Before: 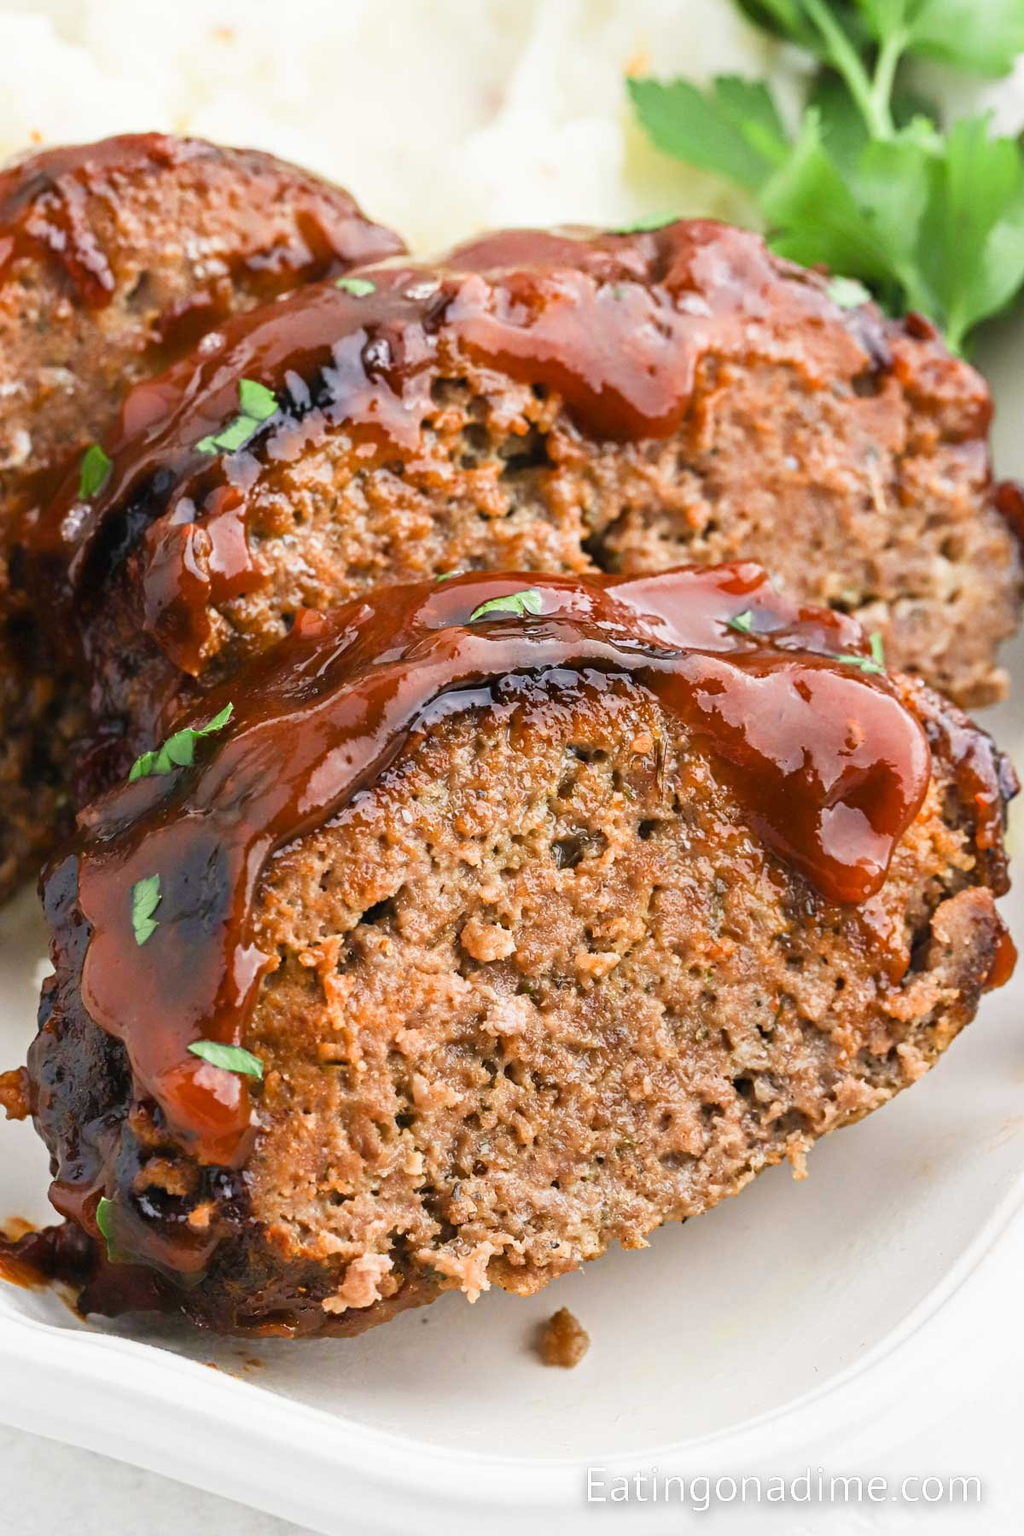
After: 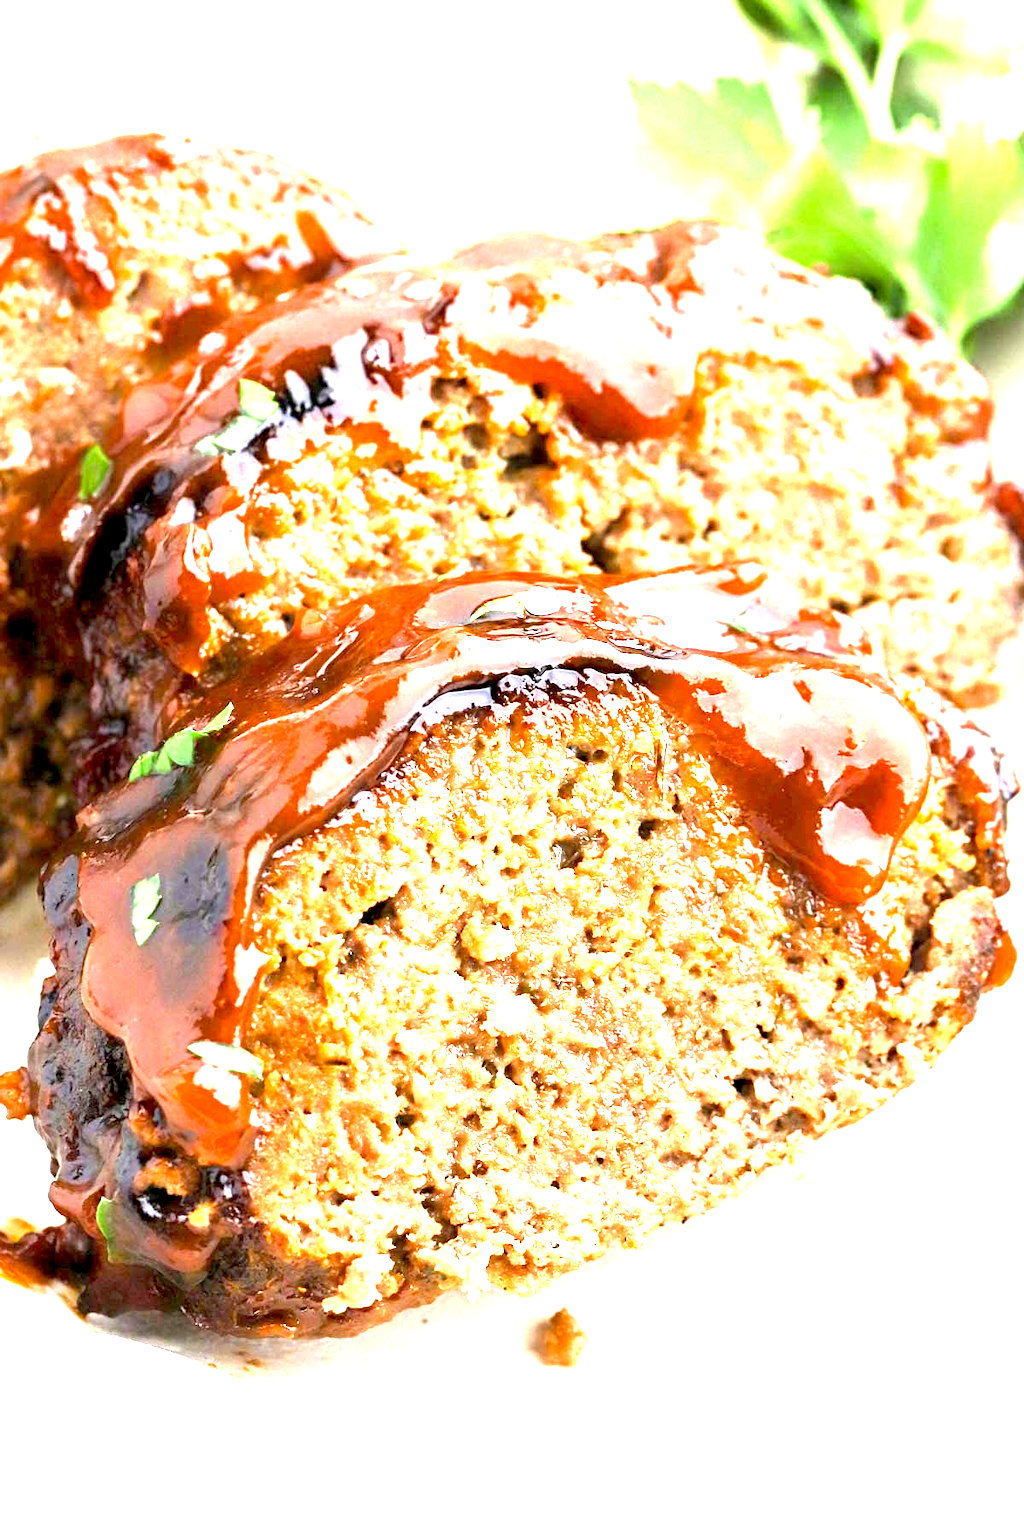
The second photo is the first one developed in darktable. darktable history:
exposure: black level correction 0.006, exposure 2.063 EV, compensate exposure bias true, compensate highlight preservation false
color correction: highlights a* -0.07, highlights b* 0.122
